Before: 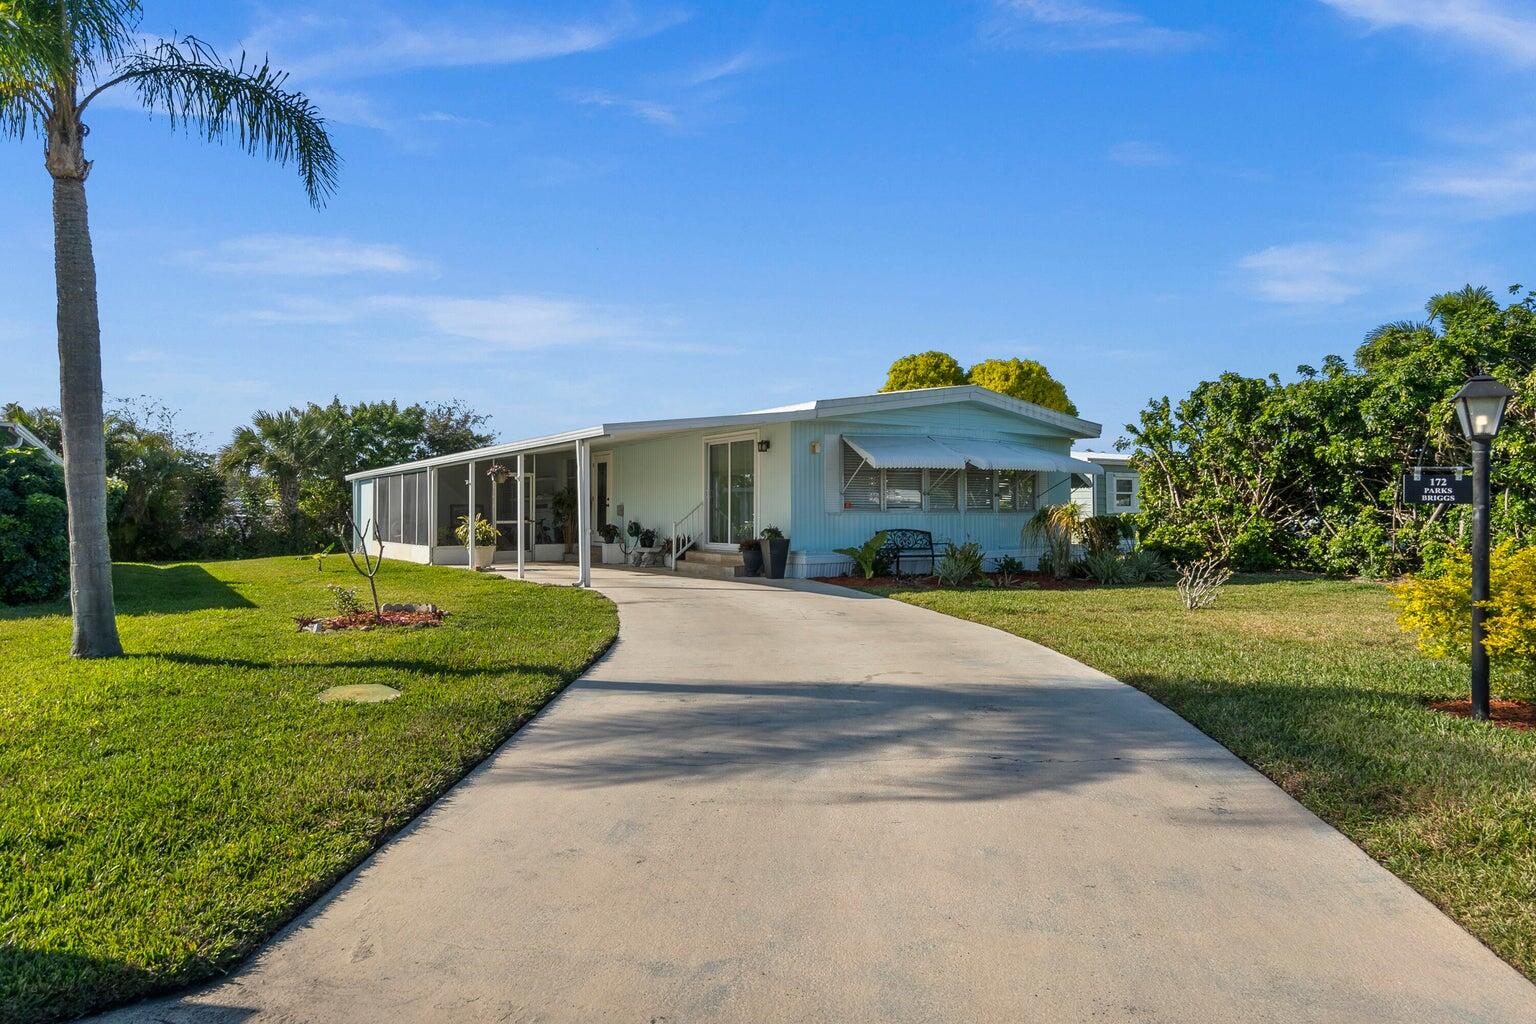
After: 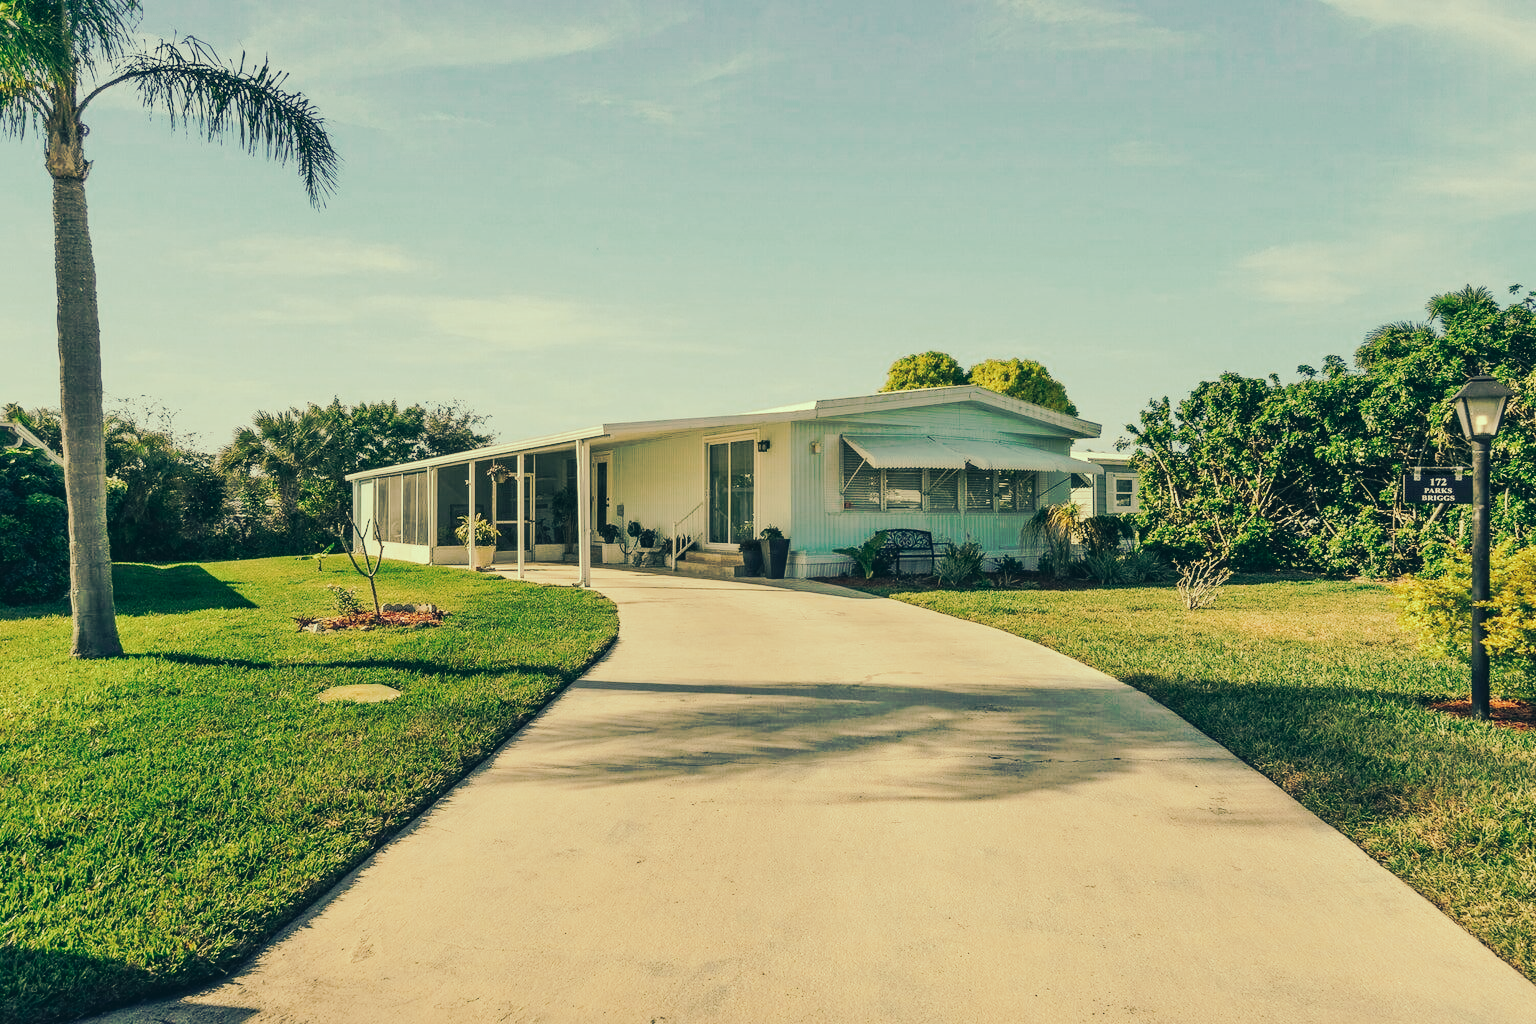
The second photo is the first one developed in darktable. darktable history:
tone curve: curves: ch0 [(0, 0) (0.003, 0.003) (0.011, 0.011) (0.025, 0.024) (0.044, 0.043) (0.069, 0.067) (0.1, 0.096) (0.136, 0.131) (0.177, 0.171) (0.224, 0.216) (0.277, 0.266) (0.335, 0.322) (0.399, 0.384) (0.468, 0.45) (0.543, 0.565) (0.623, 0.641) (0.709, 0.723) (0.801, 0.81) (0.898, 0.902) (1, 1)], preserve colors none
color look up table: target L [92.68, 91.77, 88.56, 81.47, 79.13, 76.89, 75.96, 60.49, 66.56, 55.87, 47.19, 37.06, 17.51, 200, 92.48, 84.64, 81.8, 76.68, 81.33, 69.98, 73.19, 61.82, 56.75, 49.5, 10.94, 5.831, 88.24, 90.88, 79.39, 79.67, 85.33, 80.82, 61.35, 65.92, 55.34, 69.13, 47.28, 34.68, 27.46, 37.21, 10.93, 5.83, 85.26, 85.41, 72.81, 63.4, 62.26, 44.05, 11.71], target a [-15.25, -13.82, -29.23, -33.54, -24.12, -11.89, -9.935, -56.05, -2.472, -28.43, -42.31, -18.82, -19.1, 0, -7.572, 4.52, 3.678, 19.73, 15.1, 5.245, 33.84, 21.28, 40.58, 51.98, 14.61, -5.95, -2.46, -4.841, -2.52, 19, 3.945, 5.417, 20.63, 18.08, 0.087, 19.32, 11.02, 45.19, -9.153, 22.33, 1.577, -3.52, -37.05, -8.46, -30.32, -24.41, -1.939, -31.6, -6.006], target b [24.38, 45.16, 43.8, 36.9, 32.09, 50.79, 24.59, 47.02, 39.44, 16.33, 30.57, 28.53, 3.012, 0, 24.84, 38.47, 26.83, 71.72, 29.74, 66.3, 42.62, 43.31, 56.34, 30.9, -0.837, -6.831, 21.6, 19.58, 3.512, 20.12, 16.59, 5.285, 17.68, 12.33, -12.47, 3.108, -8.053, 8.212, 0.34, -27.22, -25.89, -9.864, 16.94, 10.05, 8.887, -1.96, 14.86, -0.599, -16.18], num patches 49
